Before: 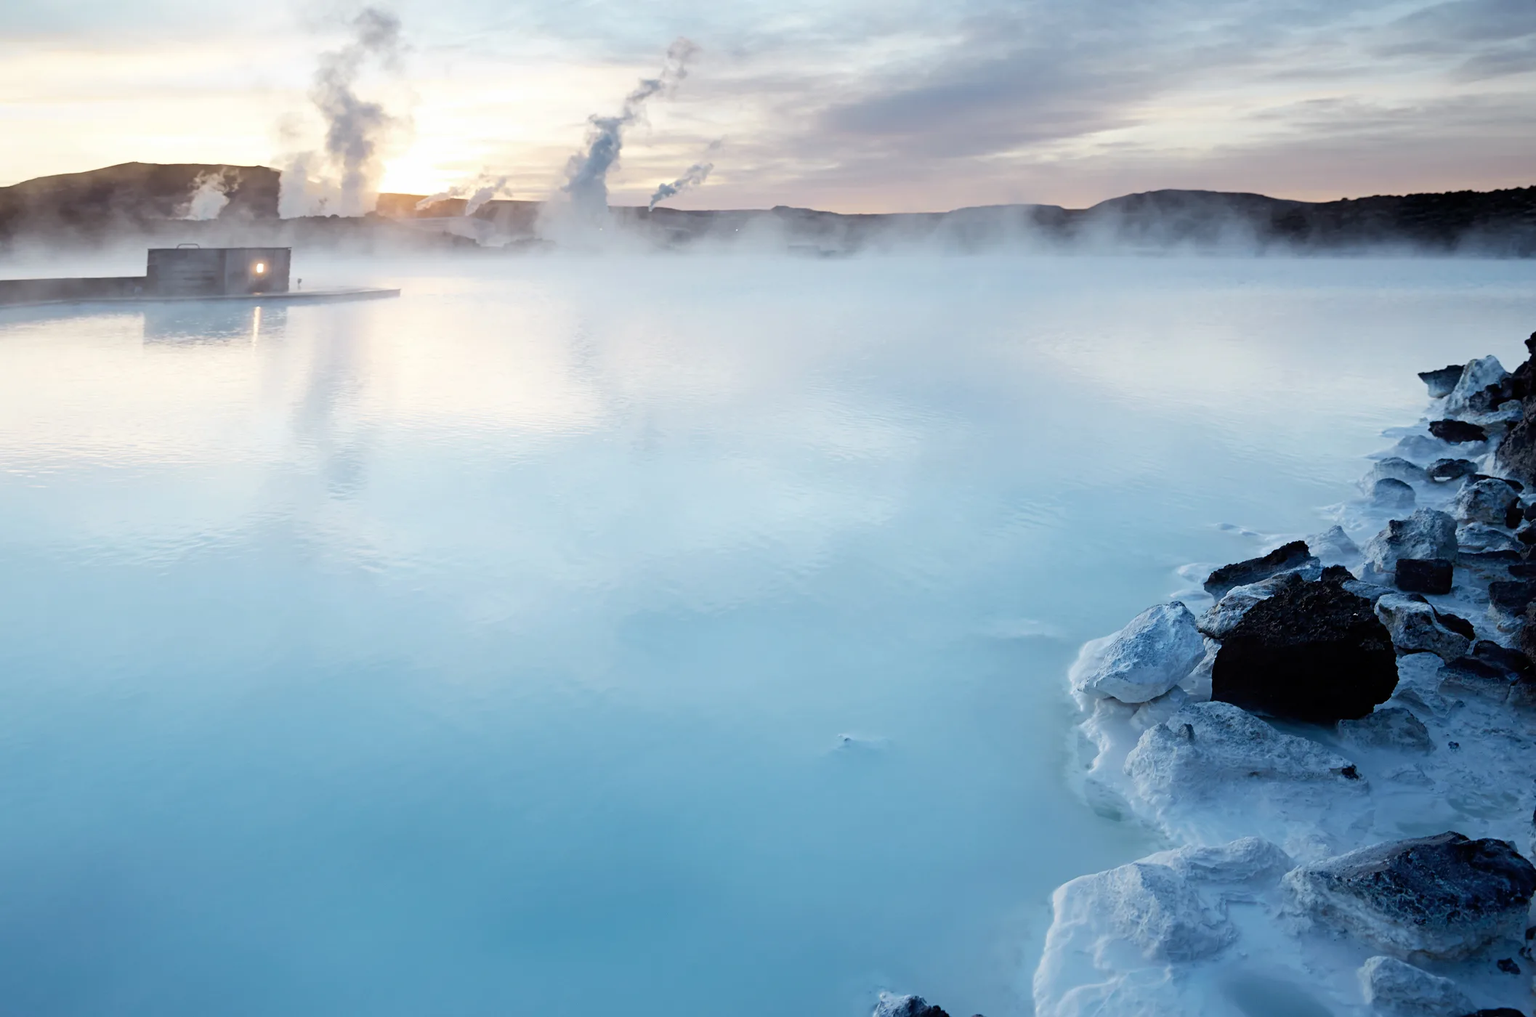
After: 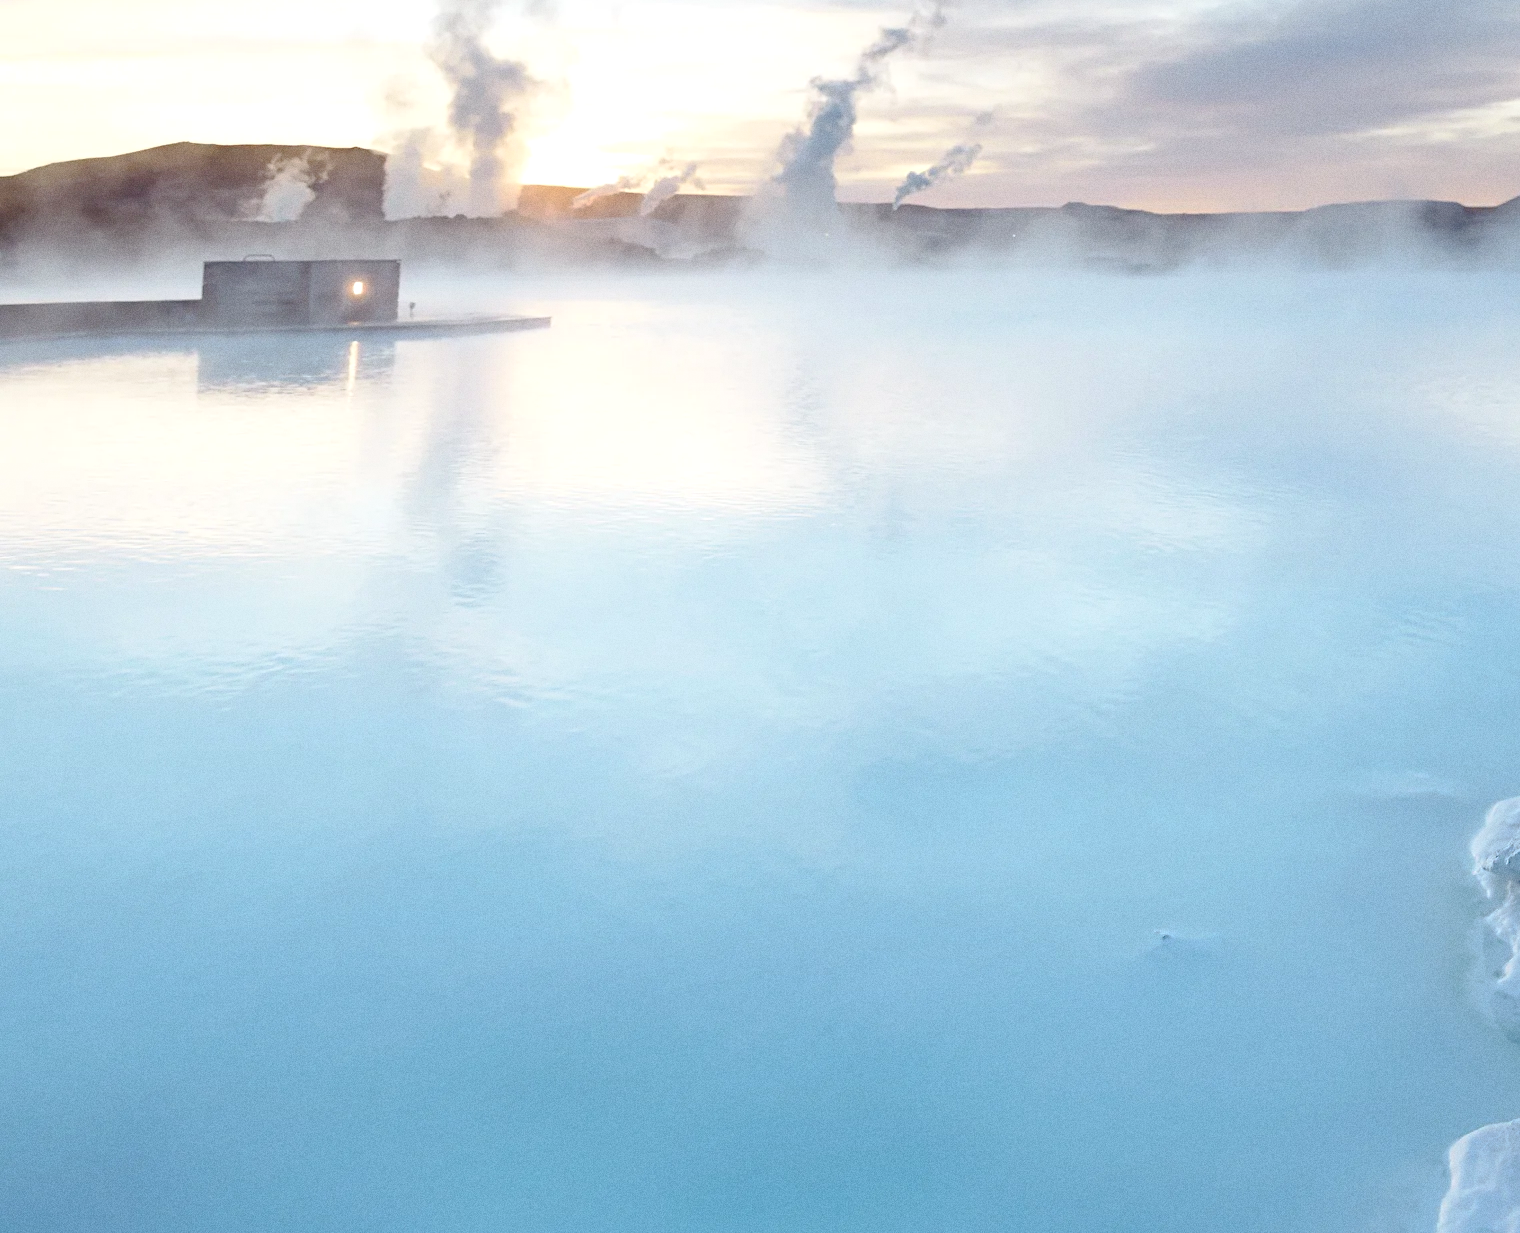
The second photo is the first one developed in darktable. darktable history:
tone curve: curves: ch0 [(0, 0) (0.003, 0.003) (0.011, 0.014) (0.025, 0.027) (0.044, 0.044) (0.069, 0.064) (0.1, 0.108) (0.136, 0.153) (0.177, 0.208) (0.224, 0.275) (0.277, 0.349) (0.335, 0.422) (0.399, 0.492) (0.468, 0.557) (0.543, 0.617) (0.623, 0.682) (0.709, 0.745) (0.801, 0.826) (0.898, 0.916) (1, 1)], preserve colors none
color balance: contrast 6.48%, output saturation 113.3%
crop: top 5.803%, right 27.864%, bottom 5.804%
grain: coarseness 0.09 ISO
